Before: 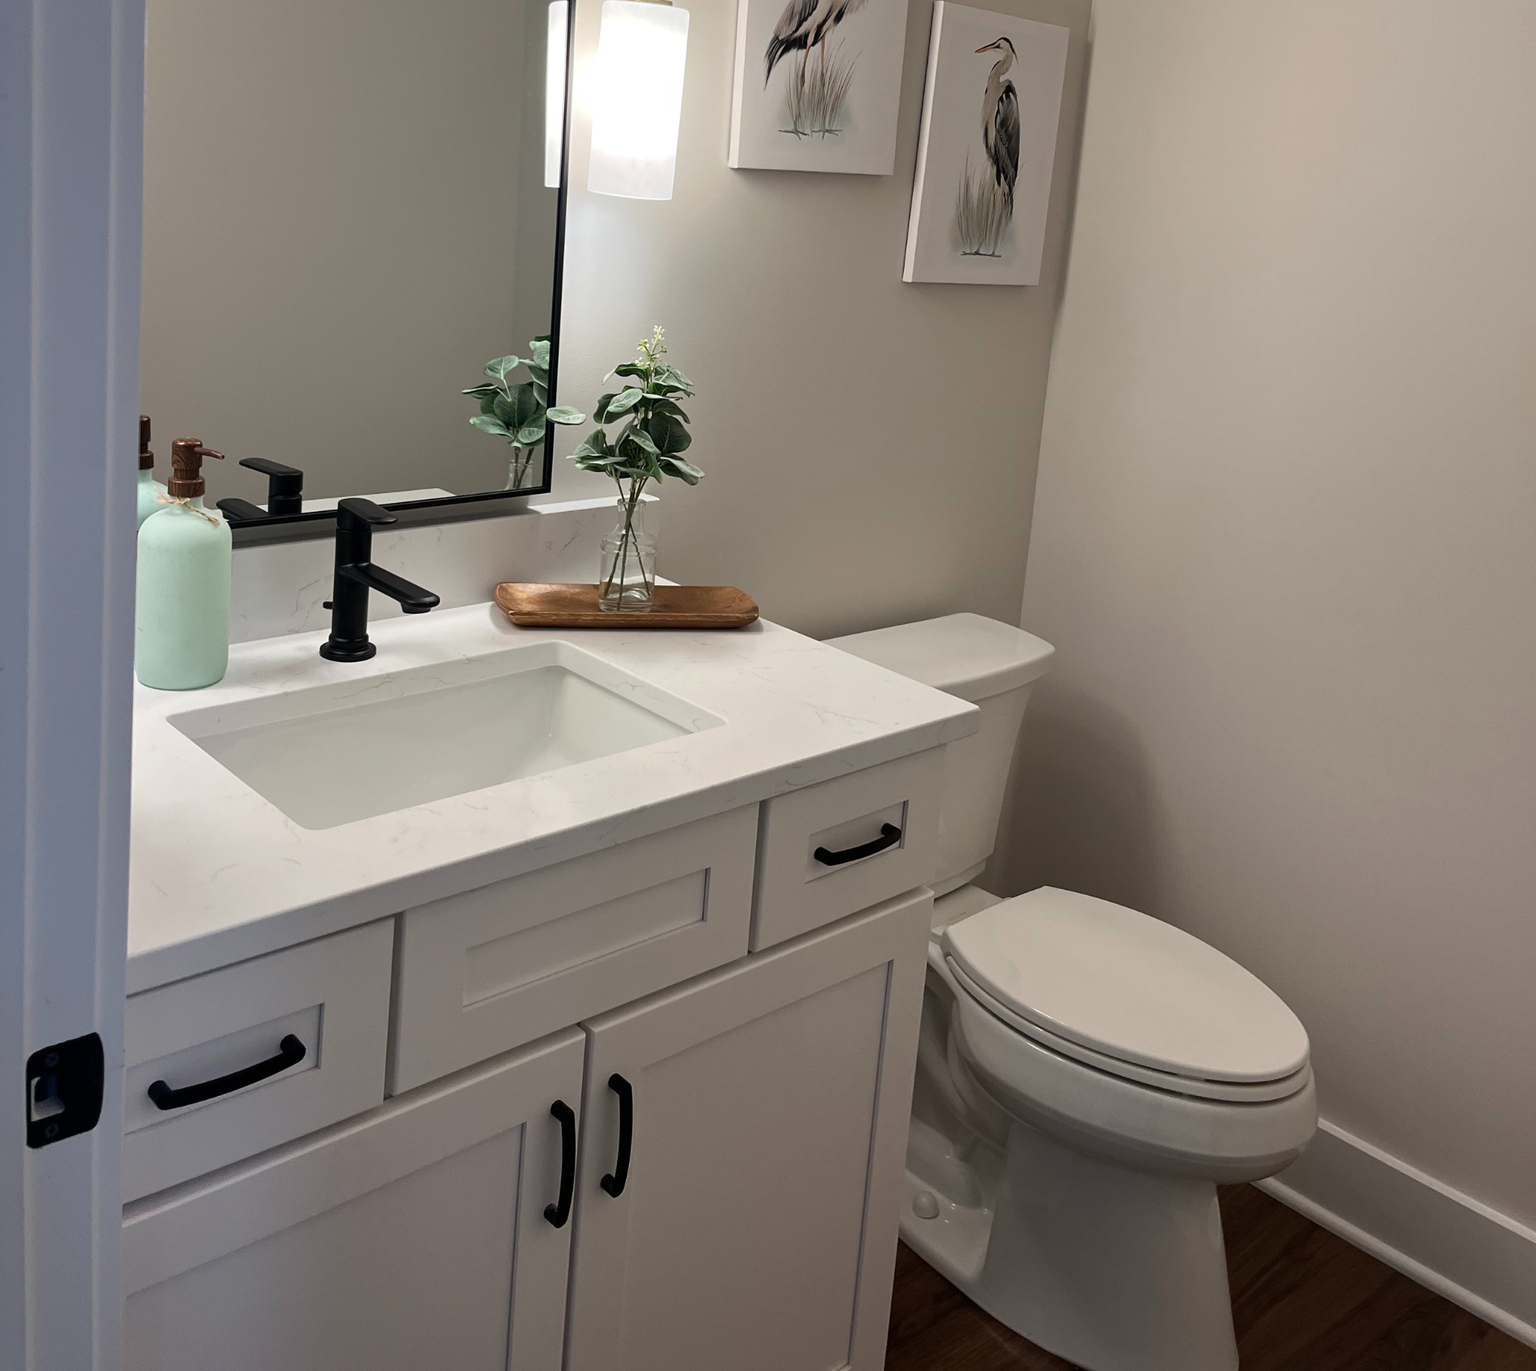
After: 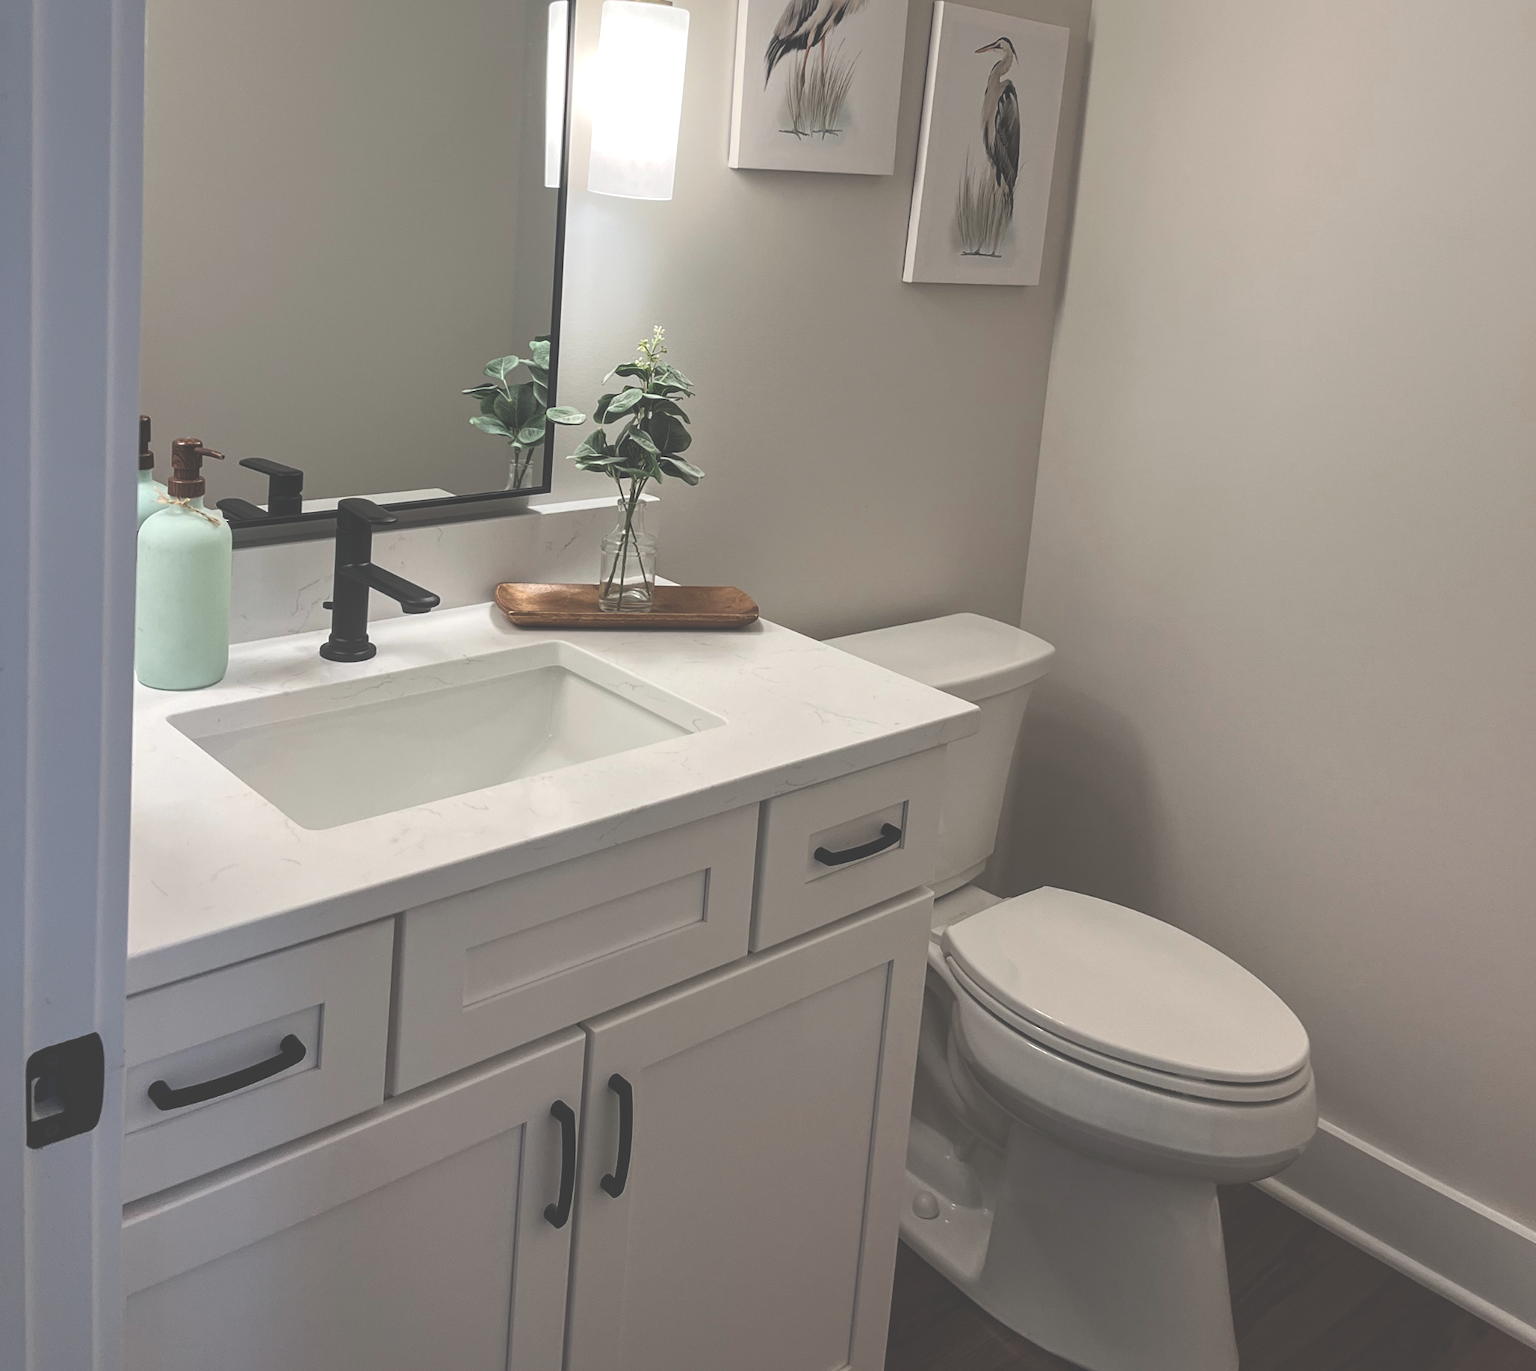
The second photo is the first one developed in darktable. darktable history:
exposure: black level correction -0.062, exposure -0.05 EV, compensate highlight preservation false
sharpen: radius 5.325, amount 0.312, threshold 26.433
local contrast: on, module defaults
